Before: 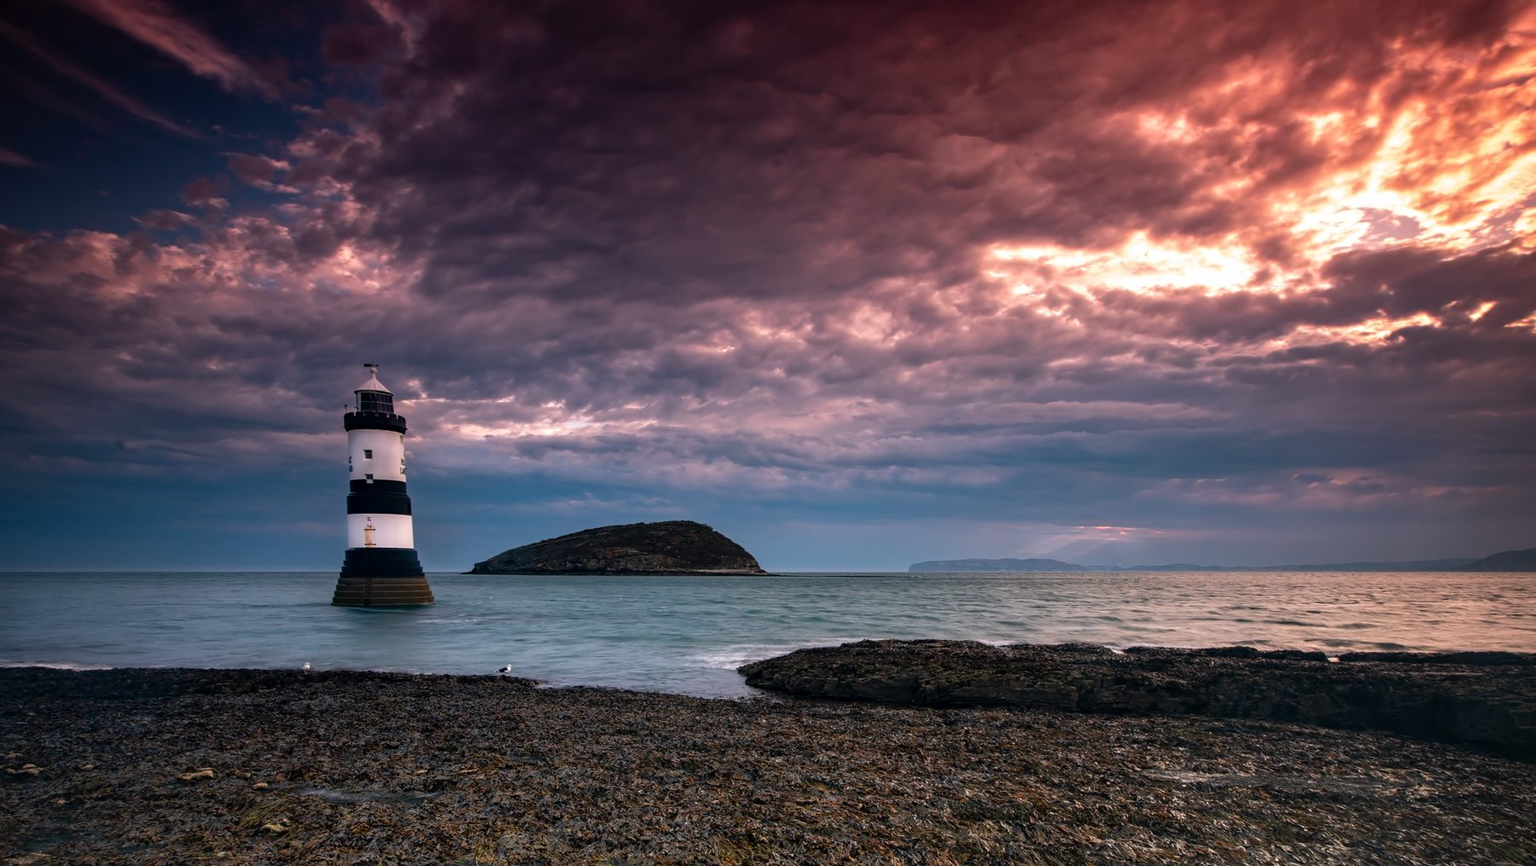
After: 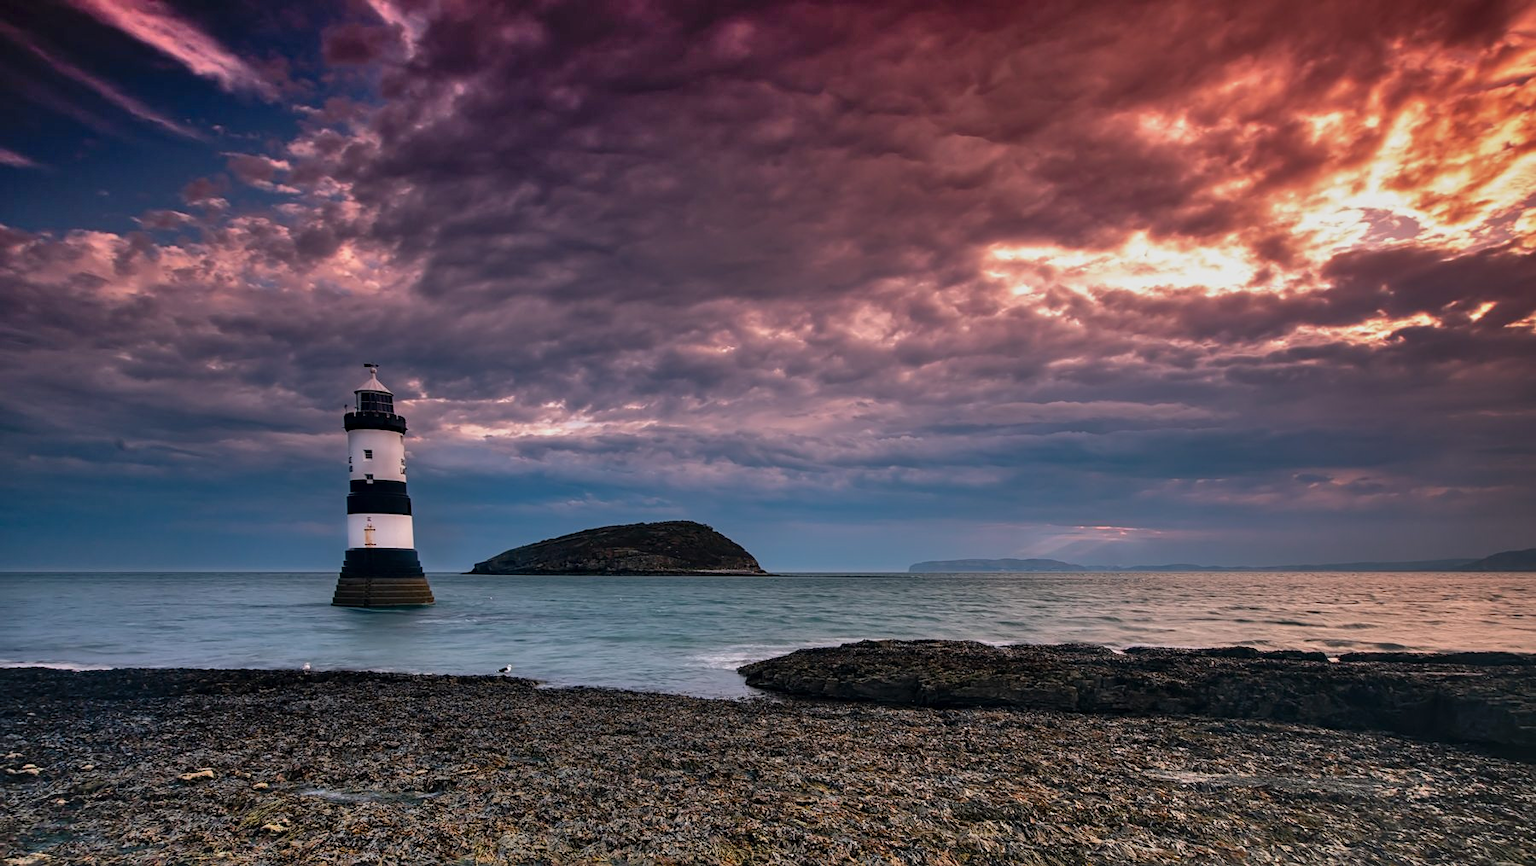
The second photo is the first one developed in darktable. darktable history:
shadows and highlights: shadows 79.47, white point adjustment -9.06, highlights -61.49, soften with gaussian
sharpen: amount 0.212
